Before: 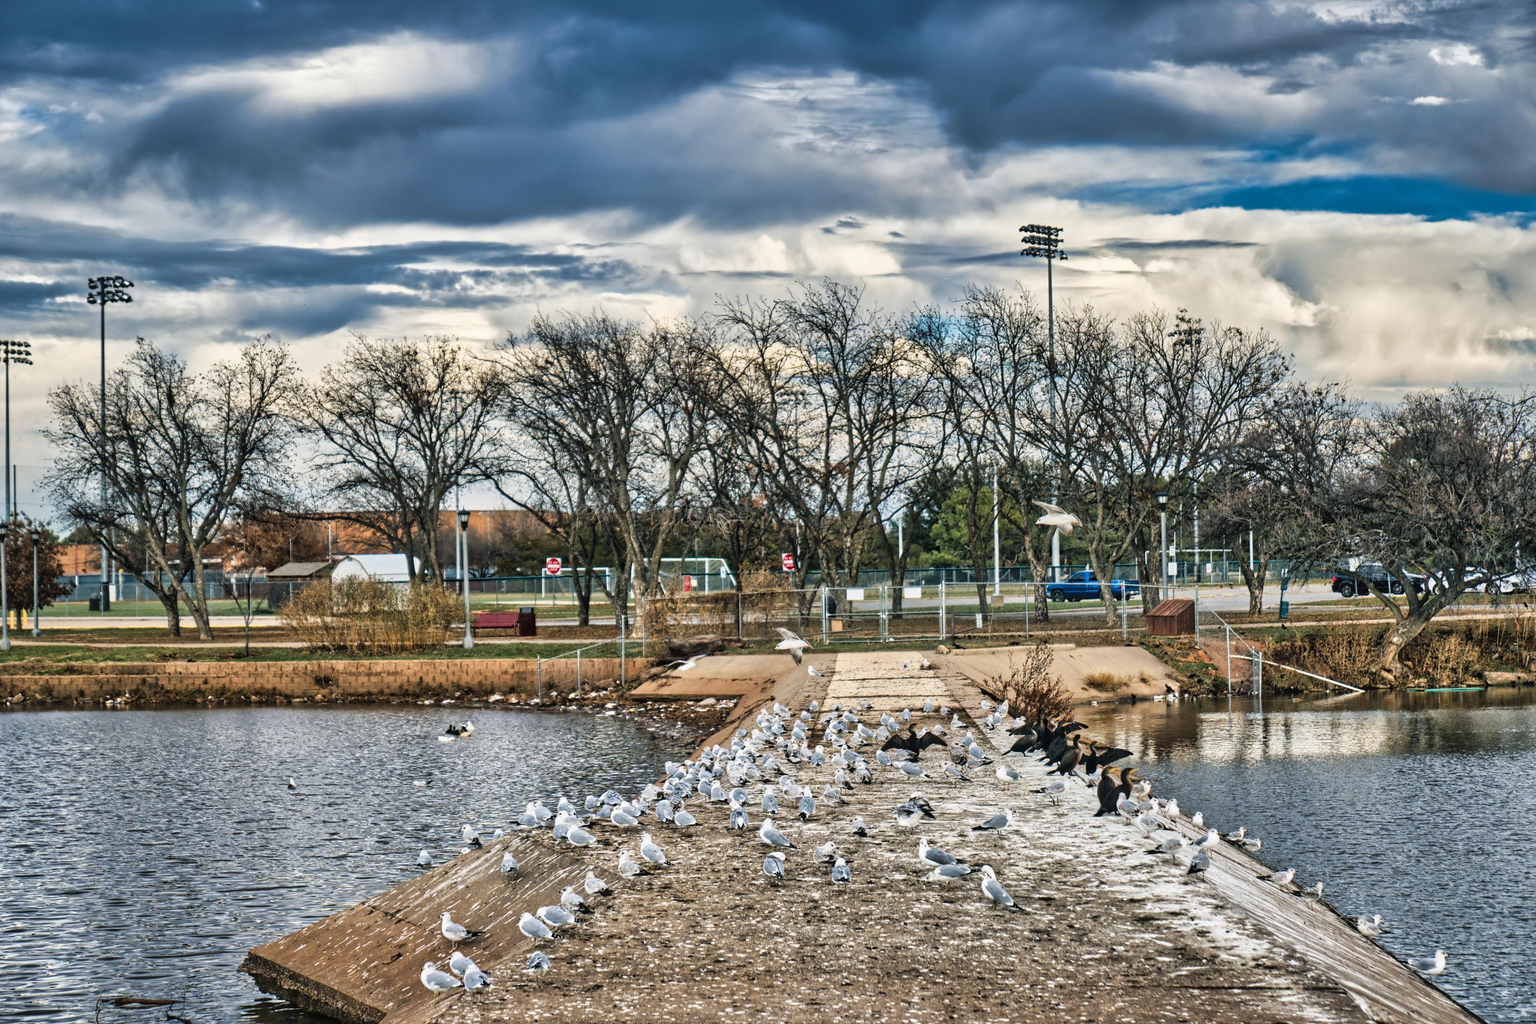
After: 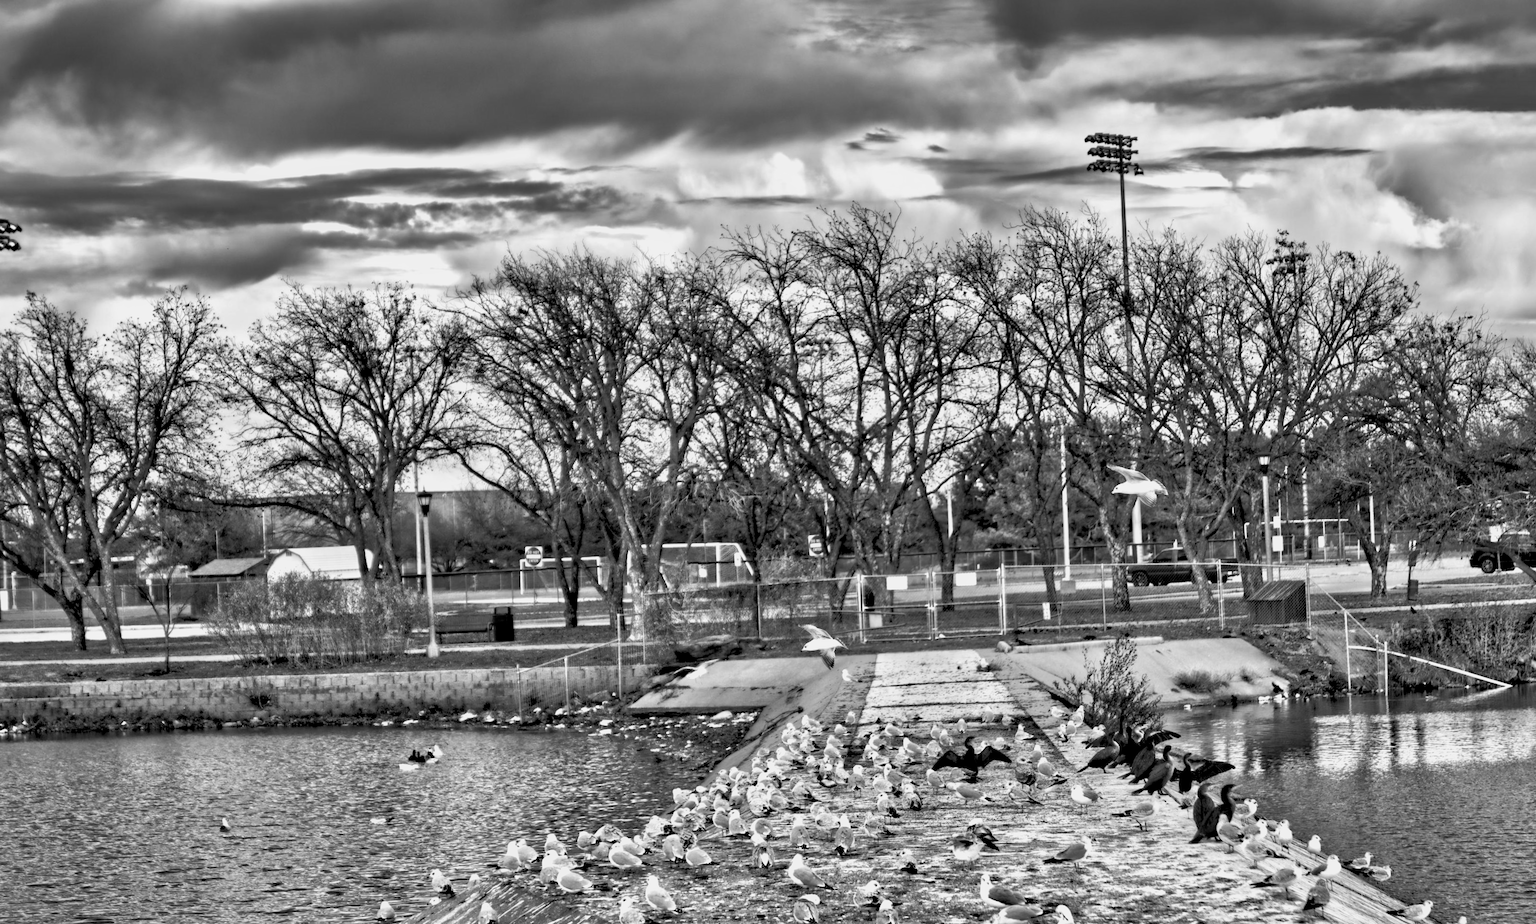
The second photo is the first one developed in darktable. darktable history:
monochrome: a -71.75, b 75.82
rotate and perspective: rotation -1.24°, automatic cropping off
contrast equalizer: y [[0.513, 0.565, 0.608, 0.562, 0.512, 0.5], [0.5 ×6], [0.5, 0.5, 0.5, 0.528, 0.598, 0.658], [0 ×6], [0 ×6]]
rgb curve: curves: ch0 [(0, 0) (0.072, 0.166) (0.217, 0.293) (0.414, 0.42) (1, 1)], compensate middle gray true, preserve colors basic power
exposure: compensate highlight preservation false
crop: left 7.856%, top 11.836%, right 10.12%, bottom 15.387%
velvia: on, module defaults
